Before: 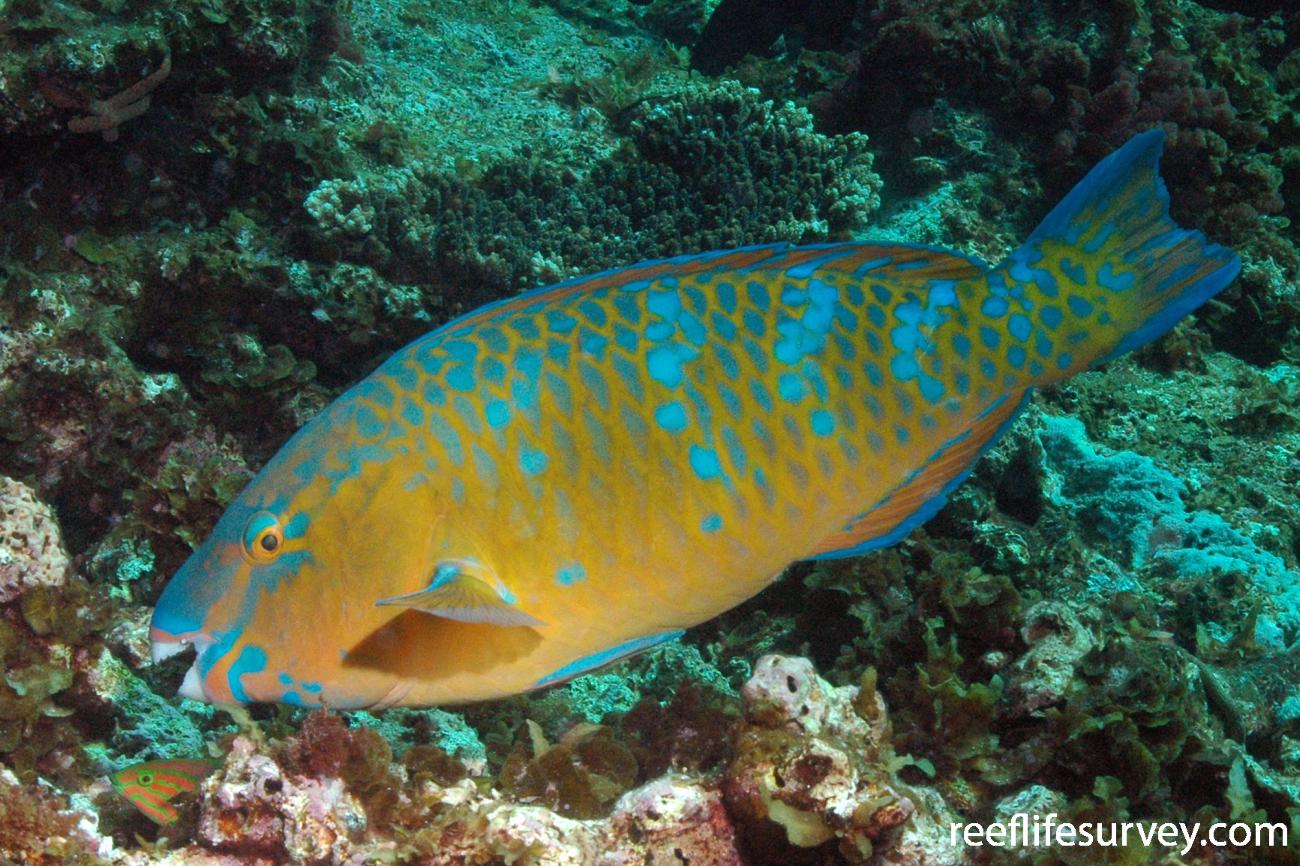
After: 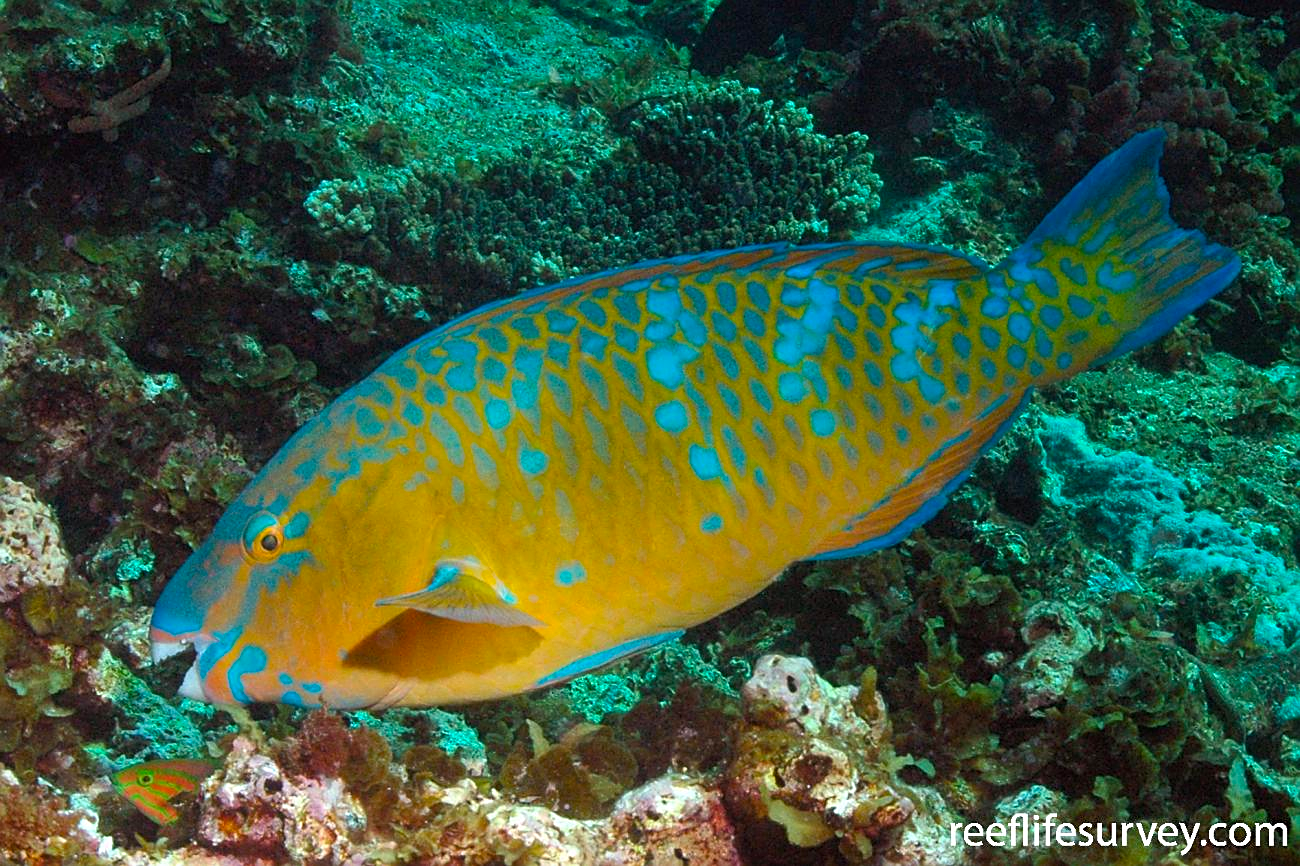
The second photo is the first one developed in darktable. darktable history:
sharpen: on, module defaults
color balance rgb: perceptual saturation grading › global saturation 20%, global vibrance 20%
